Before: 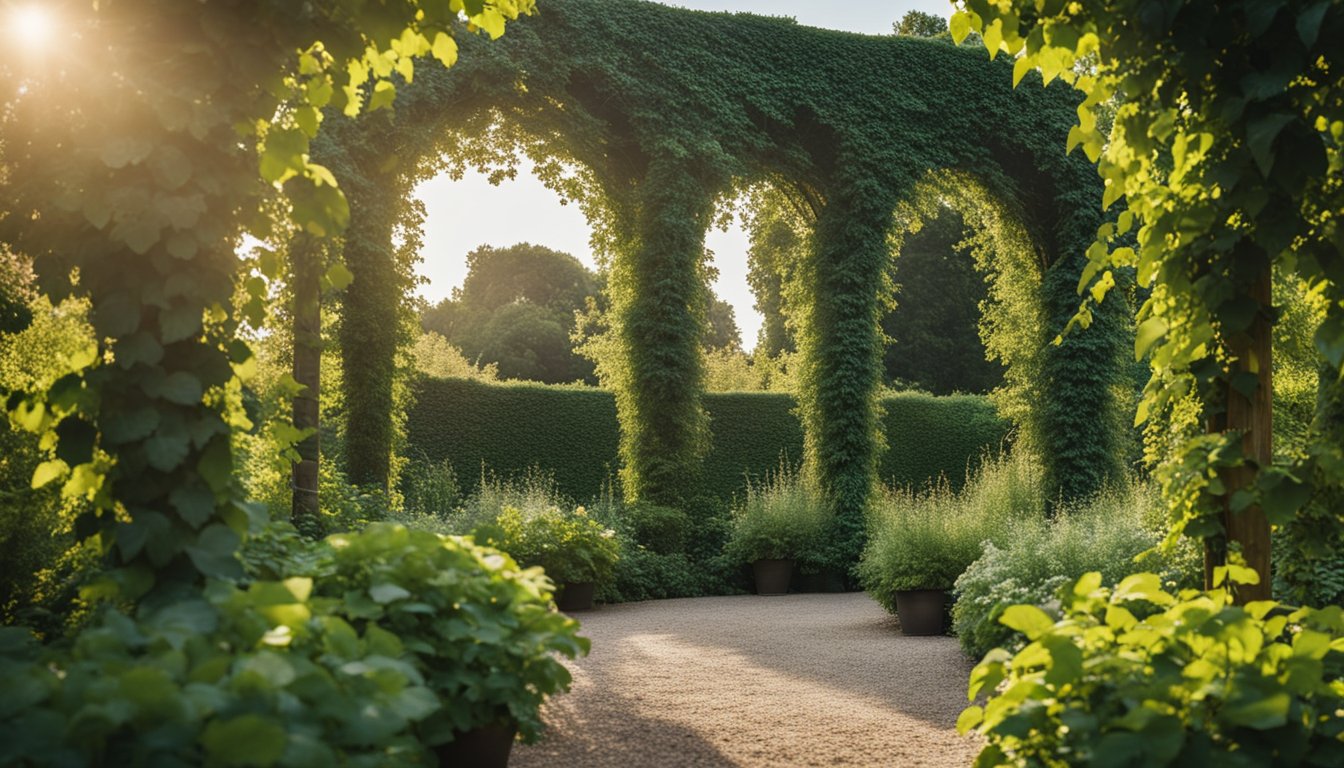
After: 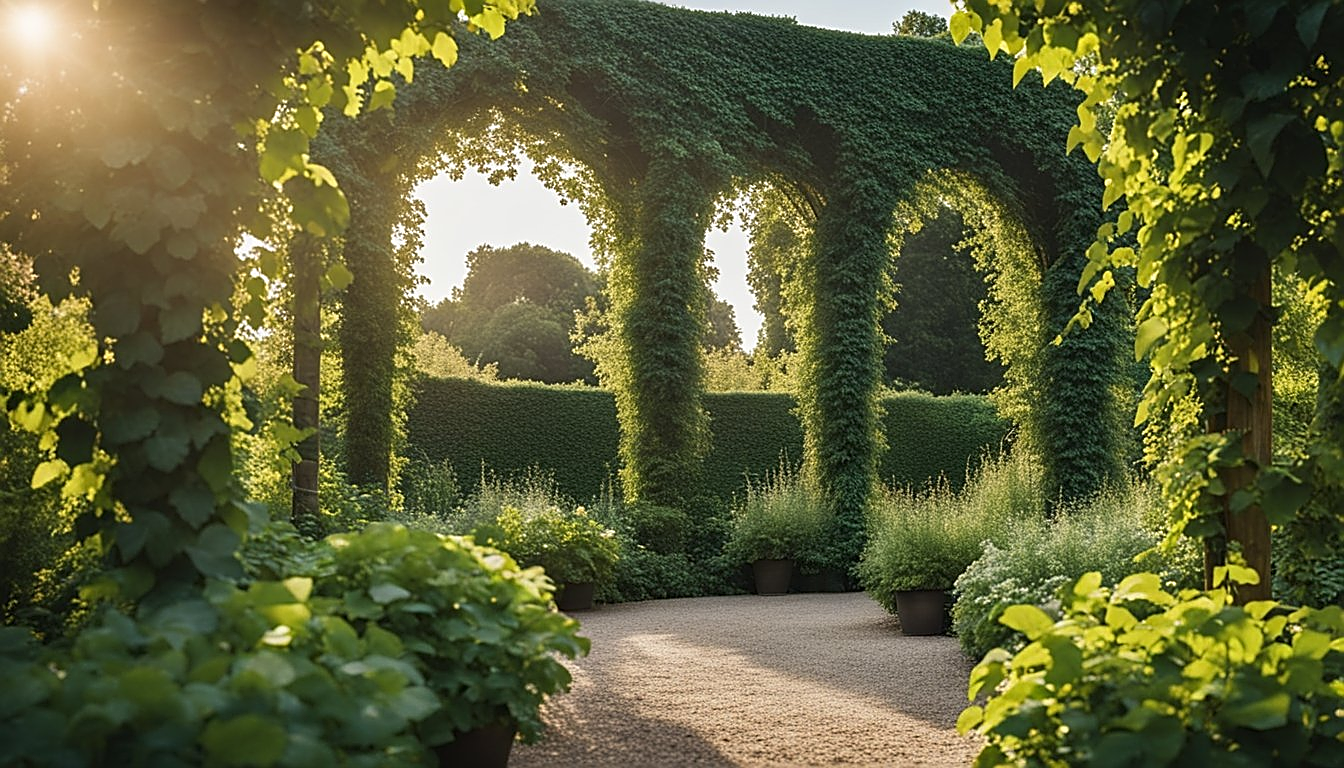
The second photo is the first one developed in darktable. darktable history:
sharpen: amount 0.905
